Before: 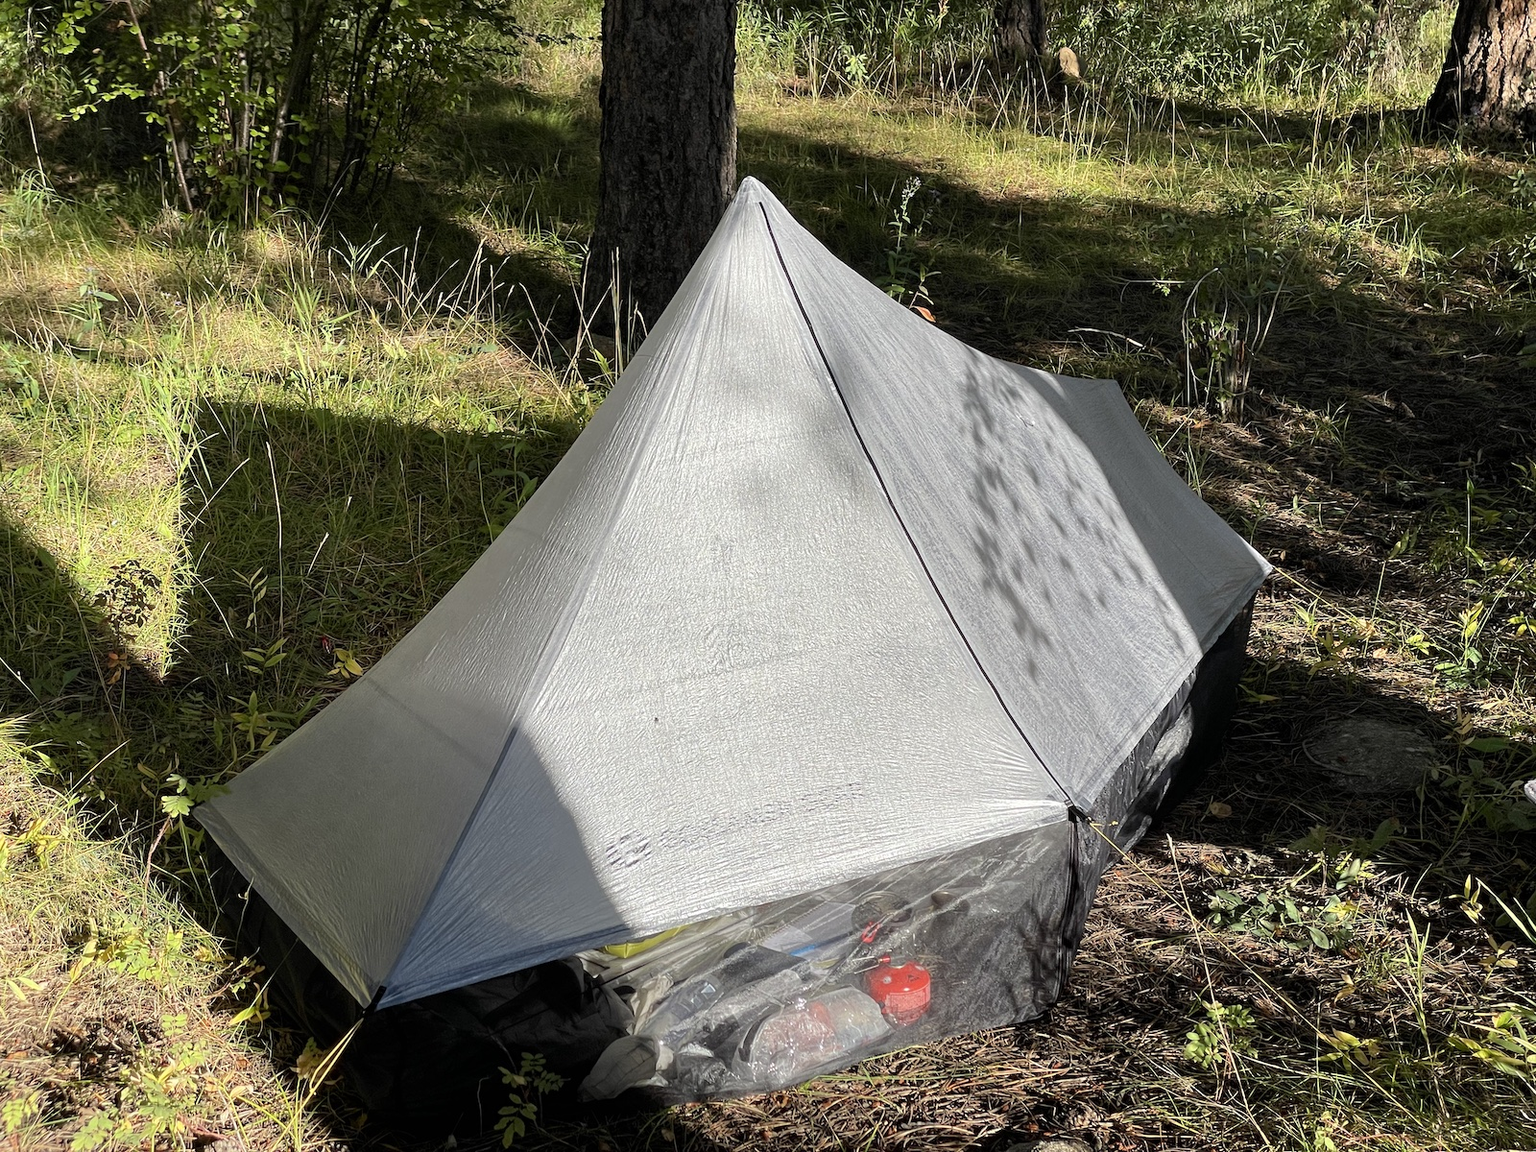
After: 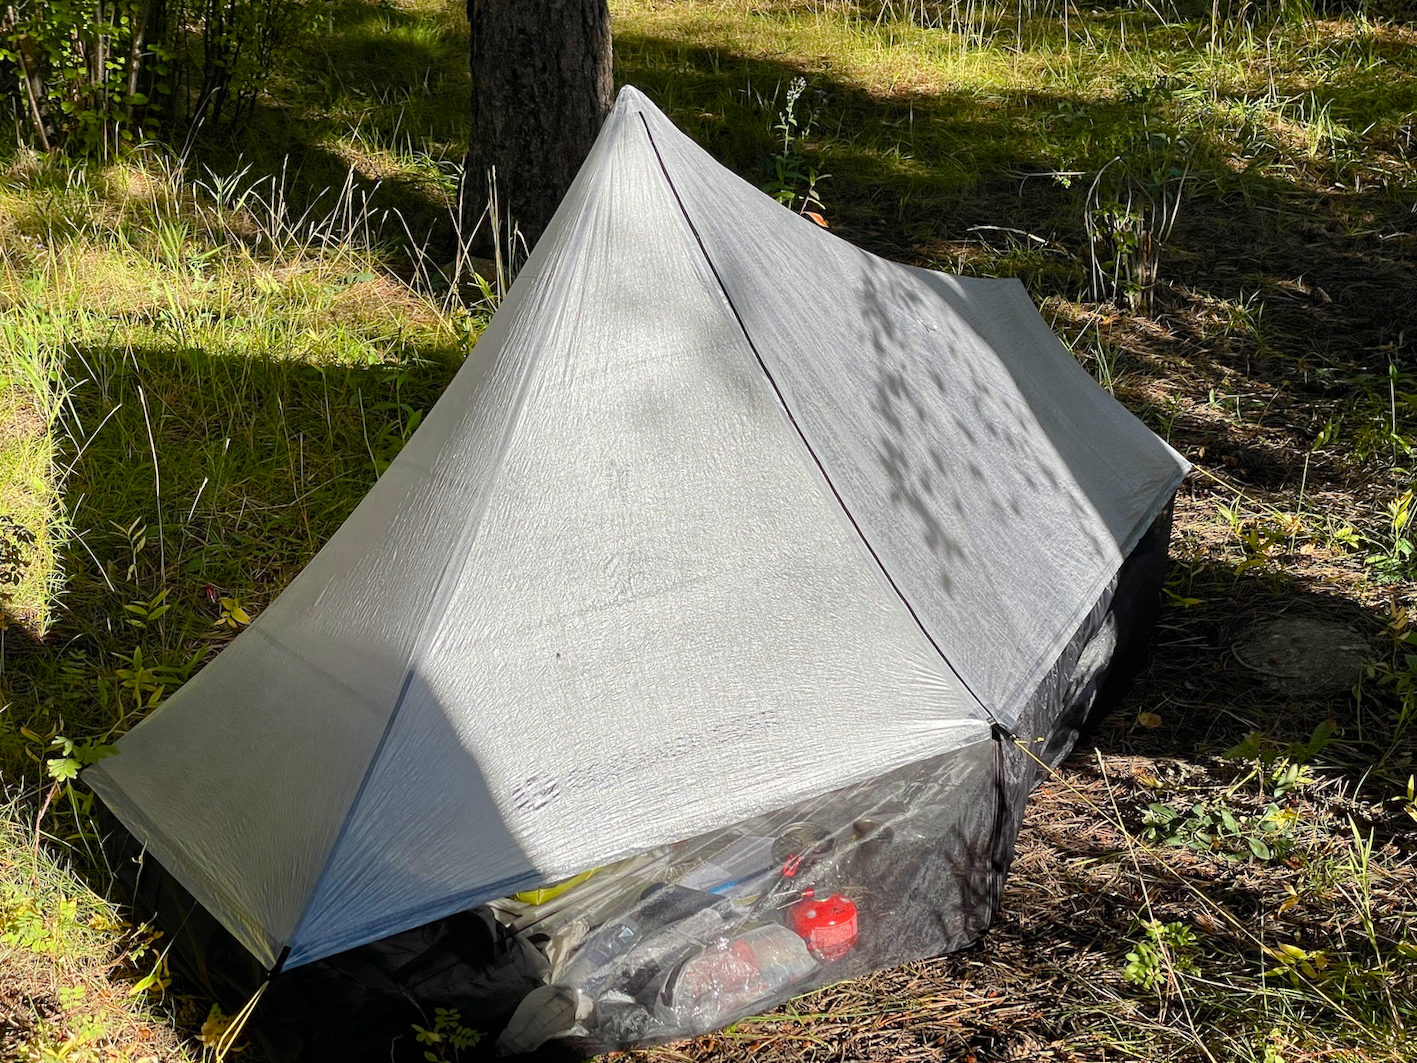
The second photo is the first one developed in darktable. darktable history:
color balance rgb: perceptual saturation grading › global saturation 20%, perceptual saturation grading › highlights -25.073%, perceptual saturation grading › shadows 25.611%, global vibrance 20%
crop and rotate: angle 2.81°, left 5.697%, top 5.692%
